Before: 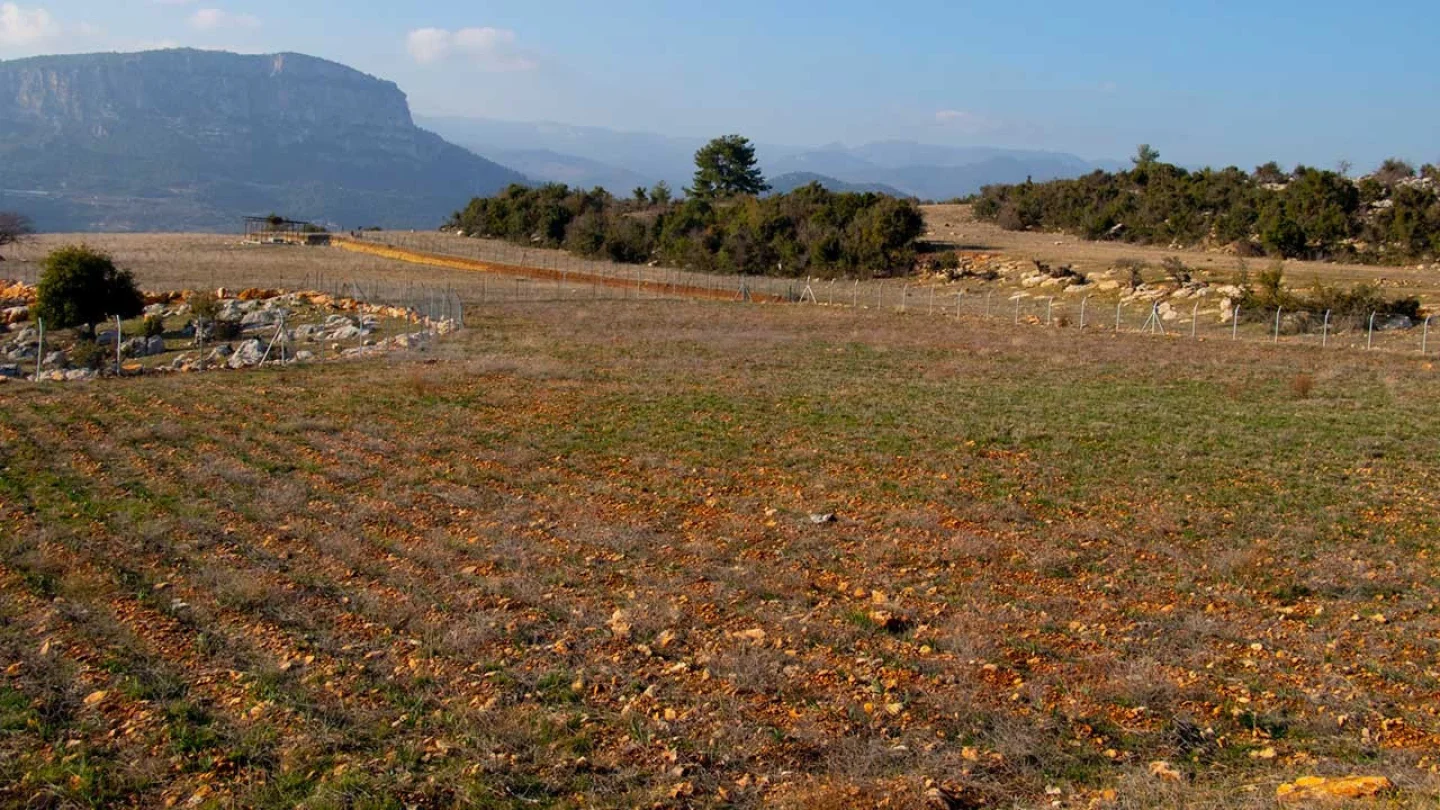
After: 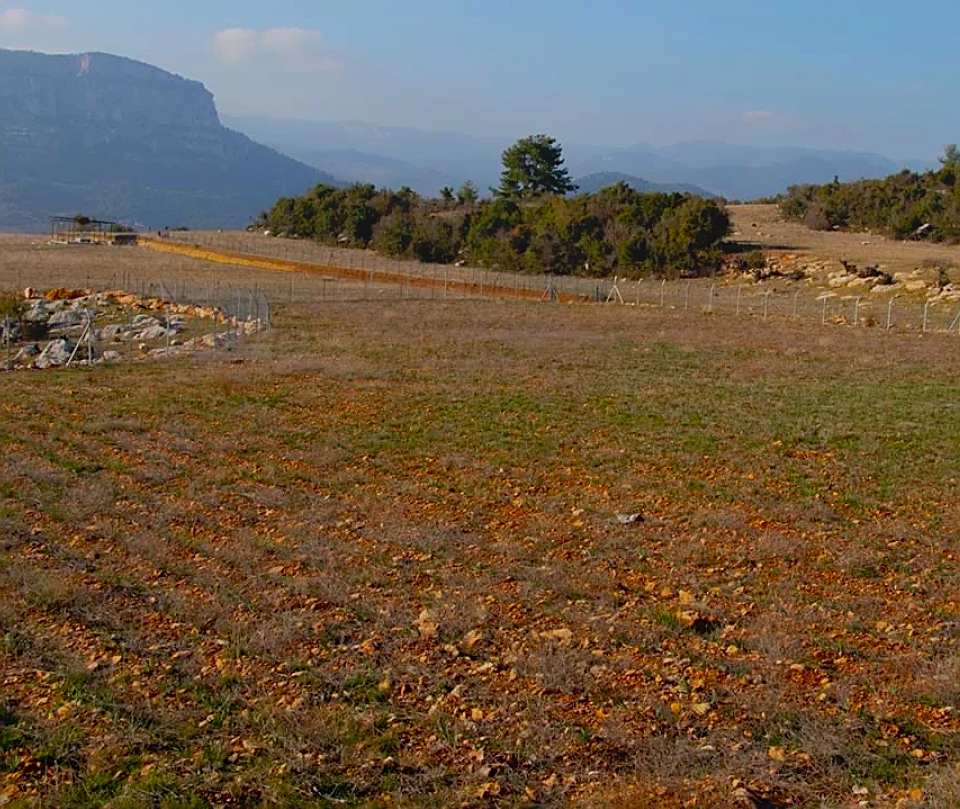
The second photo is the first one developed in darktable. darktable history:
sharpen: on, module defaults
exposure: black level correction 0.009, exposure -0.161 EV, compensate exposure bias true, compensate highlight preservation false
crop and rotate: left 13.446%, right 19.883%
local contrast: detail 72%
